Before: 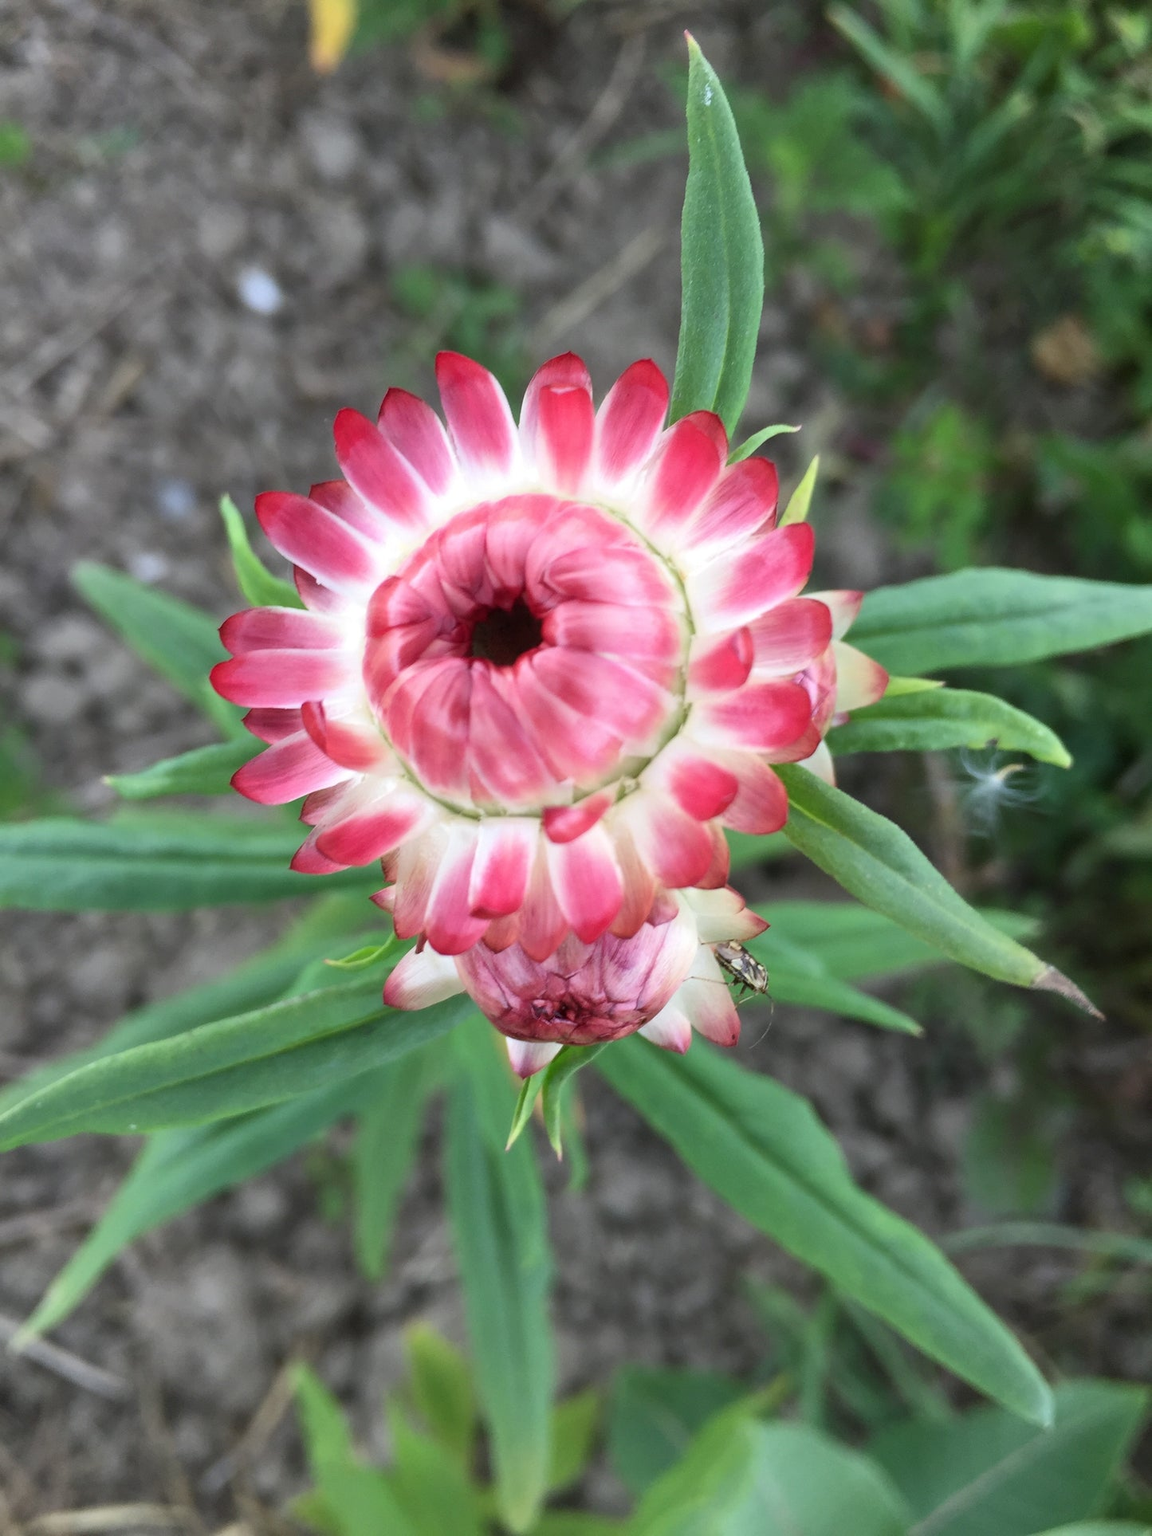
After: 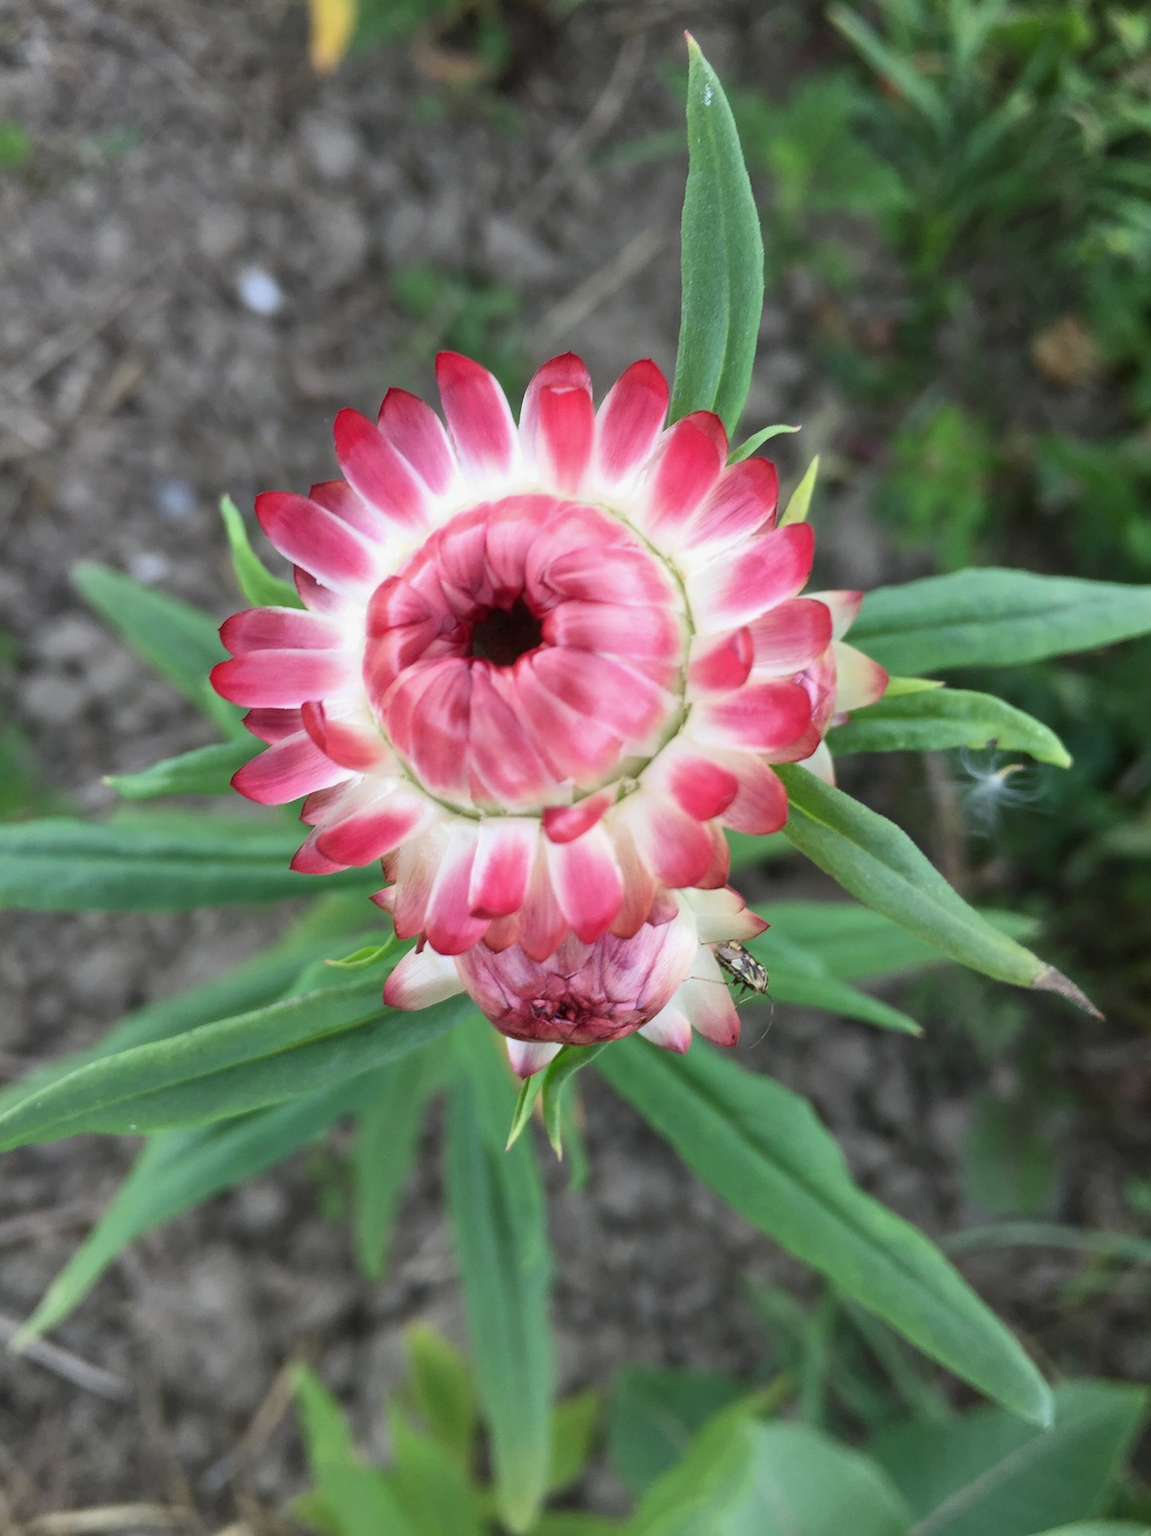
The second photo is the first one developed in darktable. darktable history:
exposure: exposure -0.11 EV, compensate highlight preservation false
